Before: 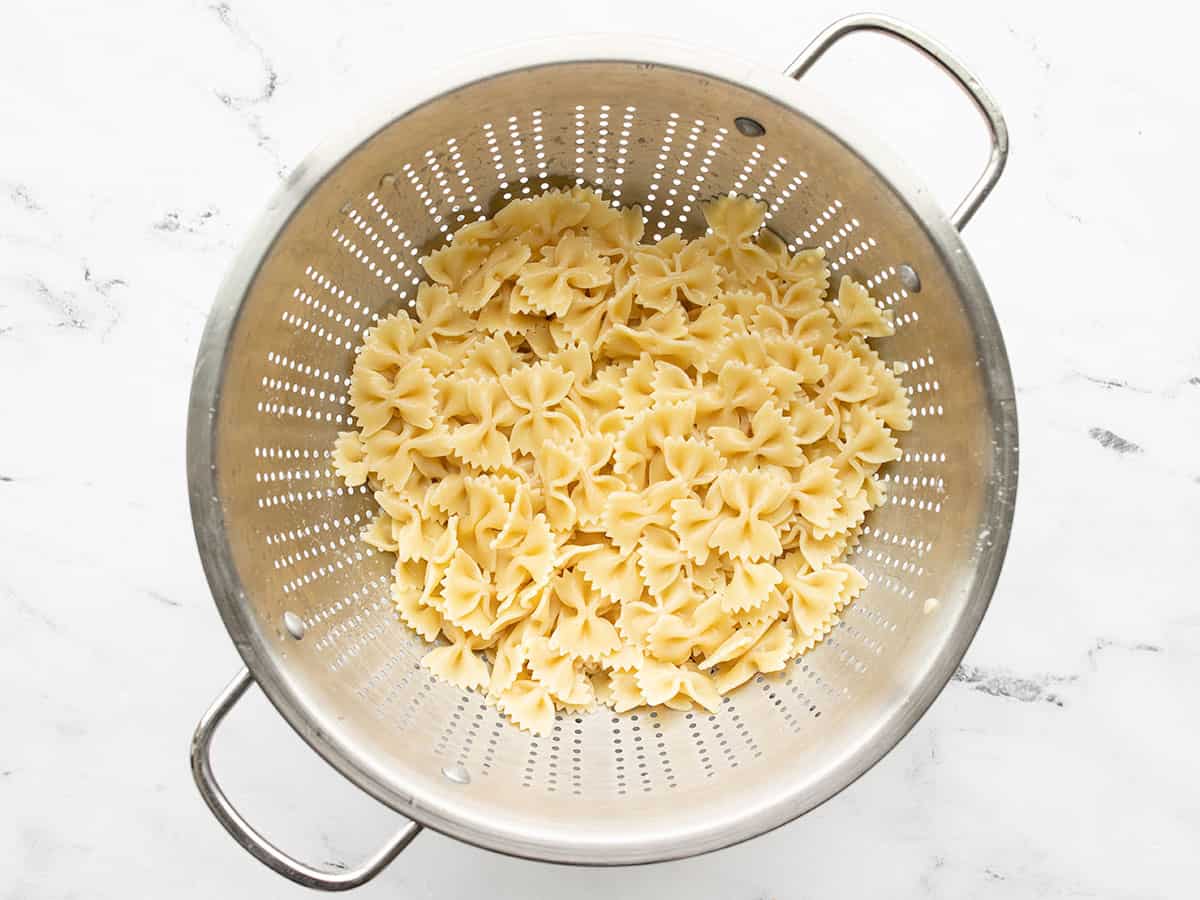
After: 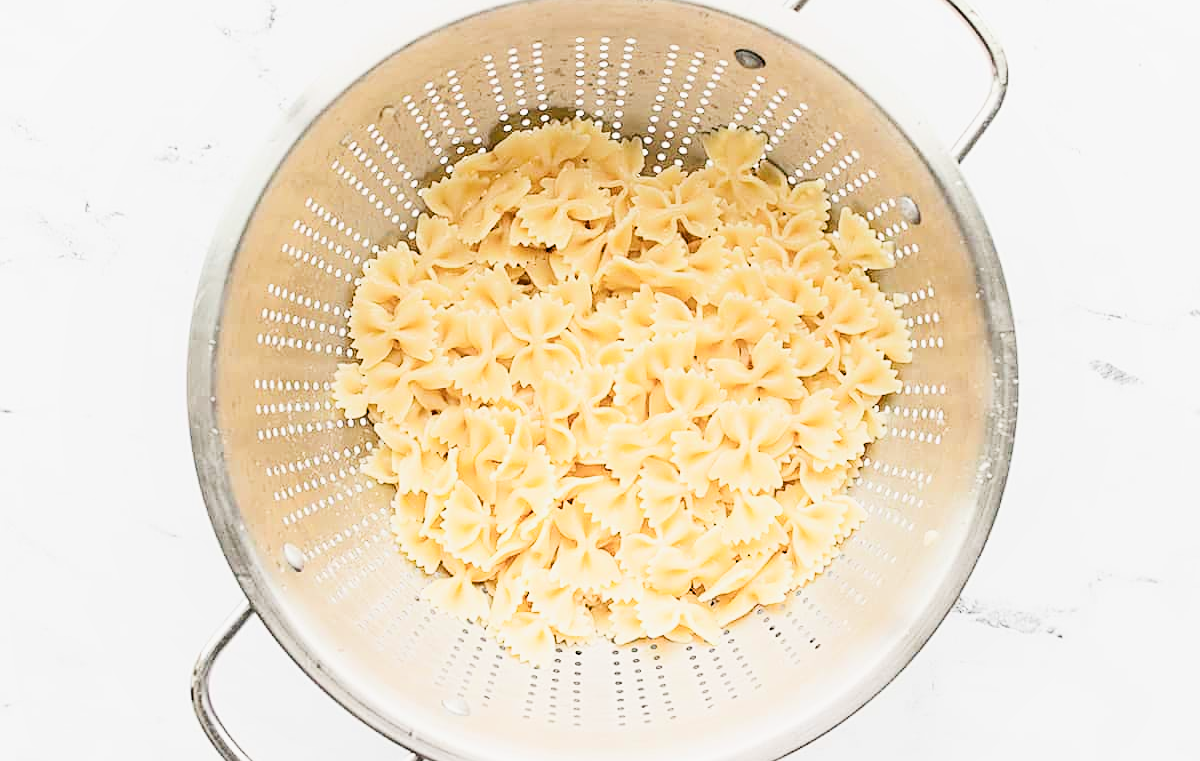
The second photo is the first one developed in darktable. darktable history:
sharpen: on, module defaults
crop: top 7.602%, bottom 7.833%
filmic rgb: black relative exposure -7.65 EV, white relative exposure 4.56 EV, hardness 3.61
exposure: exposure 1 EV, compensate exposure bias true, compensate highlight preservation false
shadows and highlights: shadows 0.724, highlights 40.73
